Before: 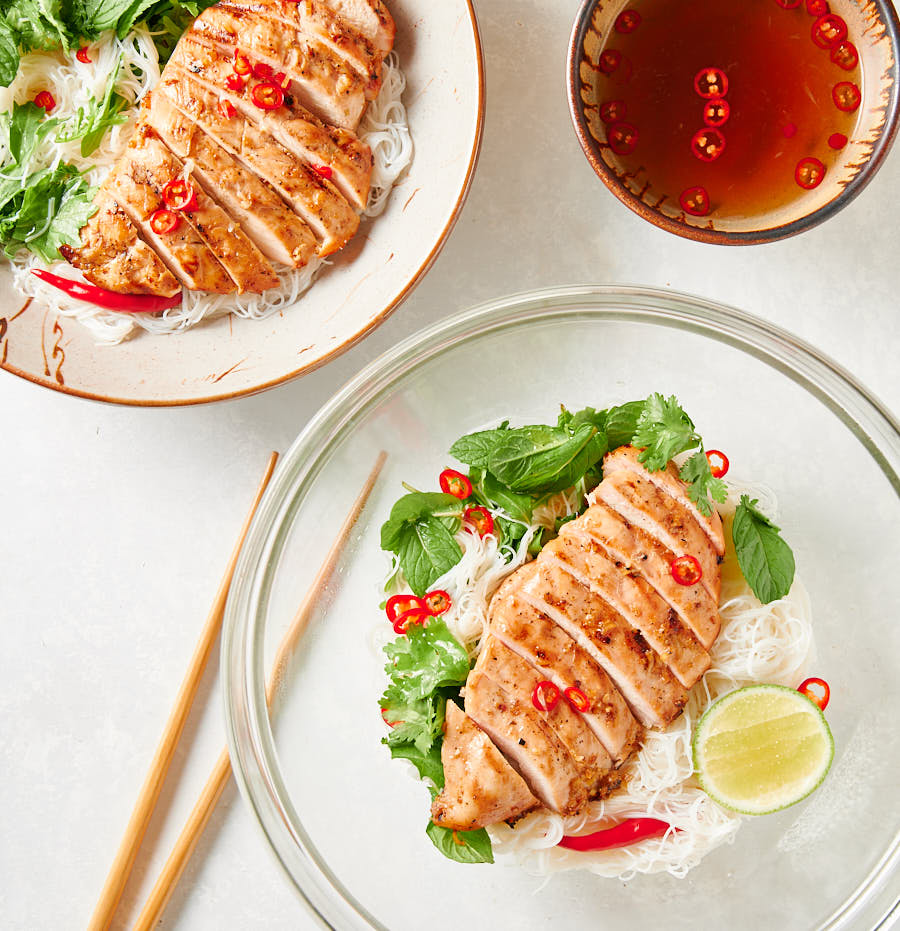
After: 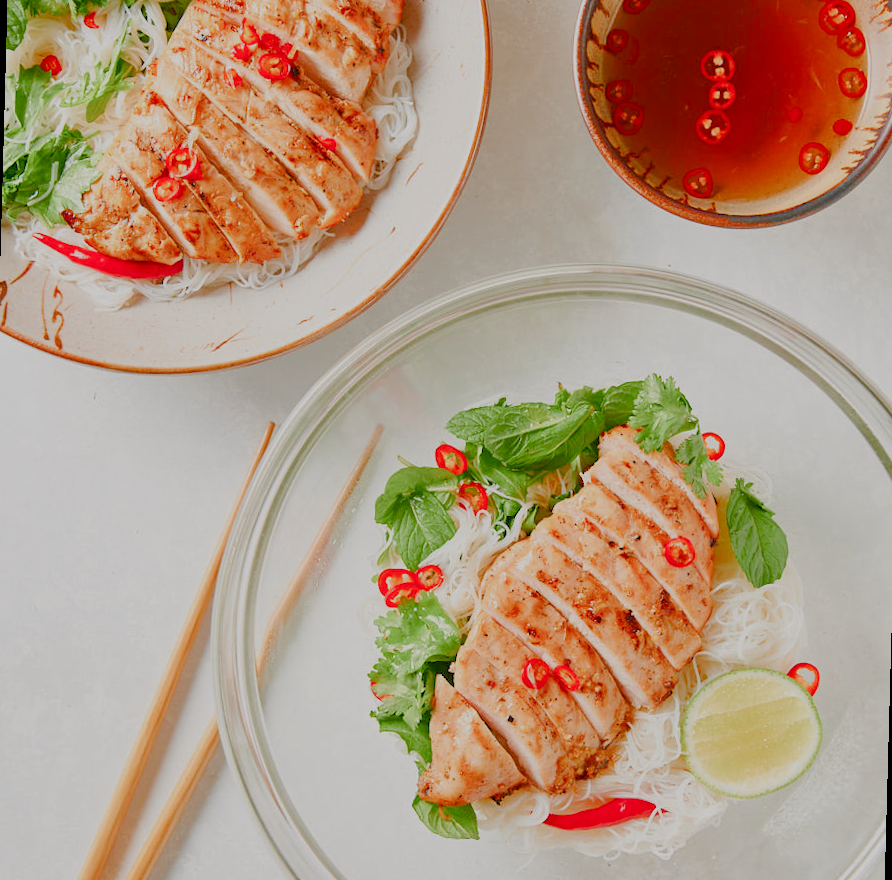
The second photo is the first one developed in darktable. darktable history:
rotate and perspective: rotation 1.57°, crop left 0.018, crop right 0.982, crop top 0.039, crop bottom 0.961
color balance rgb: shadows lift › chroma 1%, shadows lift › hue 113°, highlights gain › chroma 0.2%, highlights gain › hue 333°, perceptual saturation grading › global saturation 20%, perceptual saturation grading › highlights -50%, perceptual saturation grading › shadows 25%, contrast -30%
